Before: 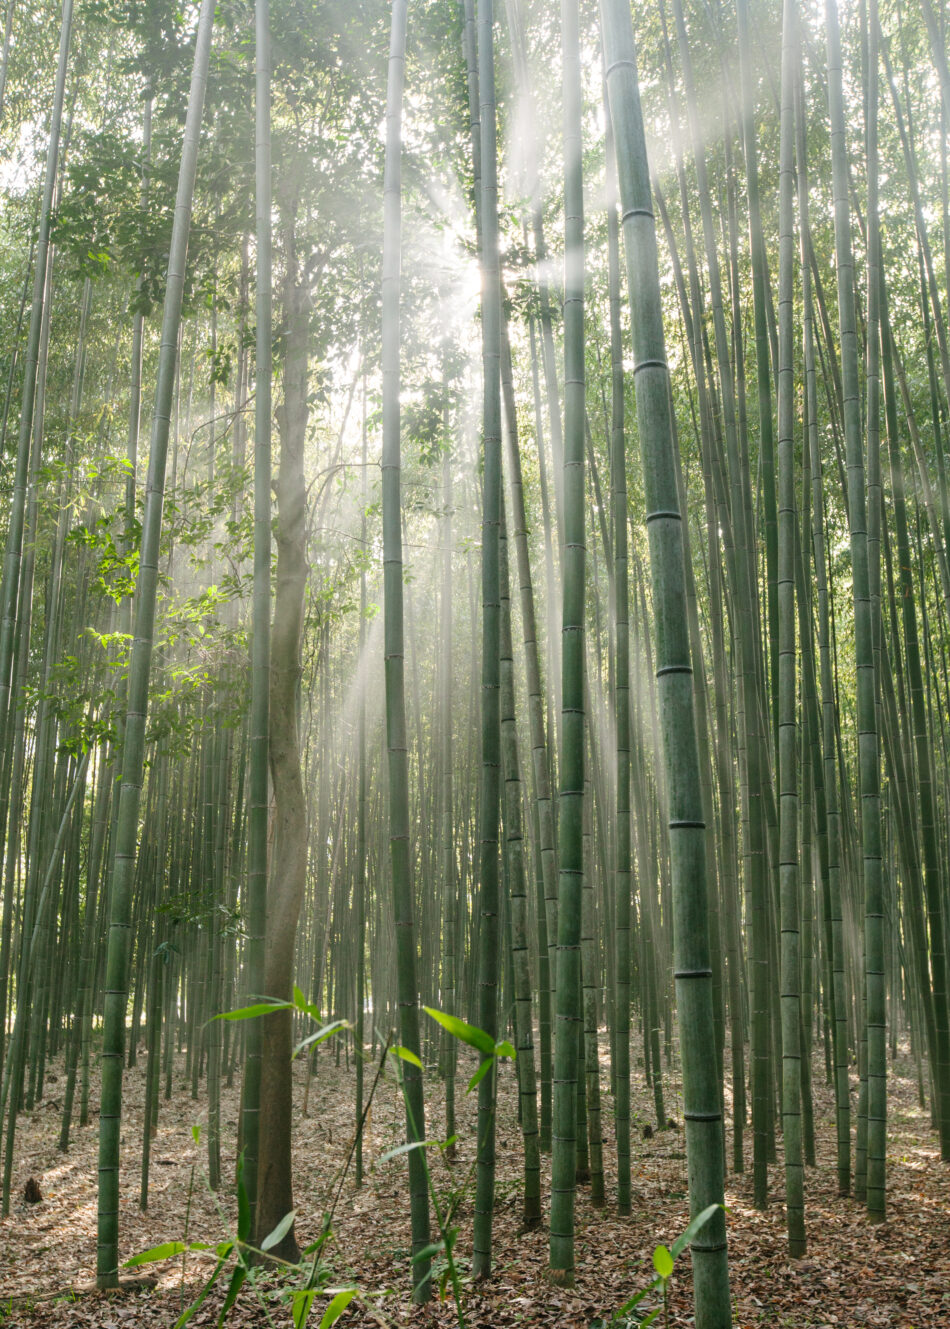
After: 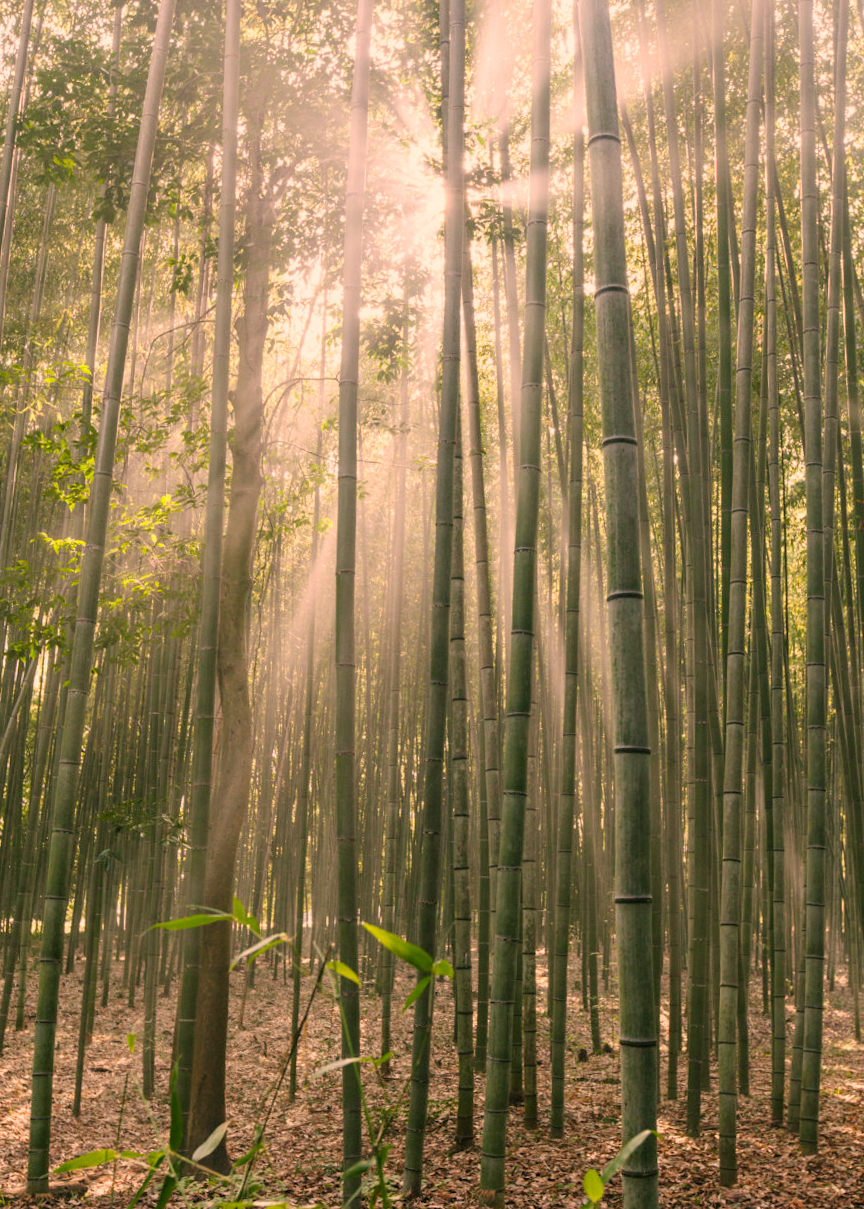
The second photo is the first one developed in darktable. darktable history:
crop and rotate: angle -1.96°, left 3.097%, top 4.154%, right 1.586%, bottom 0.529%
color correction: highlights a* 21.16, highlights b* 19.61
